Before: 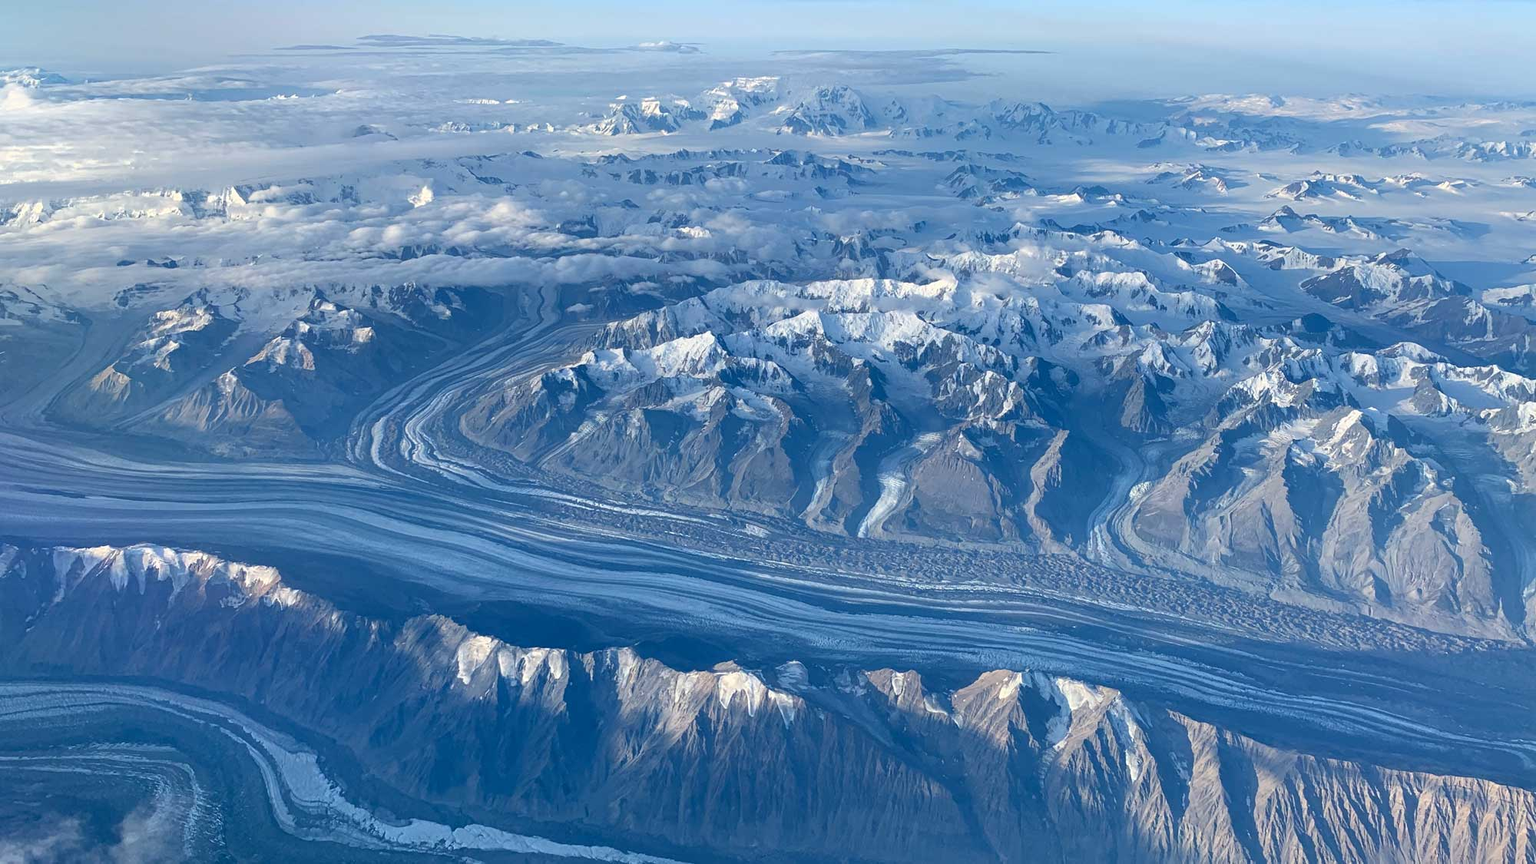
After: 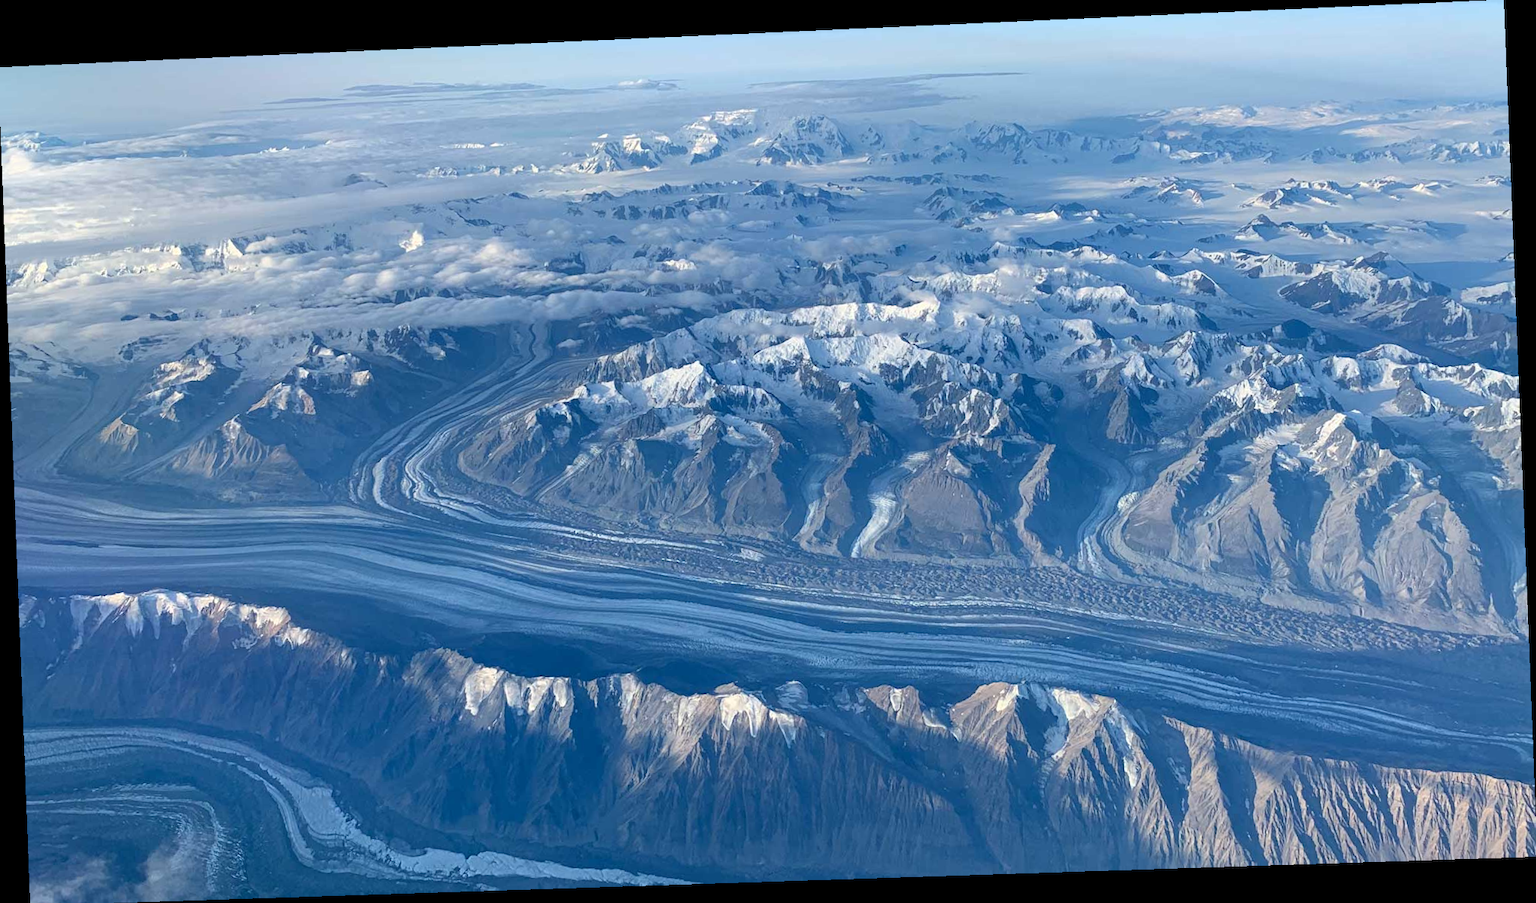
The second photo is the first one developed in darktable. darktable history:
crop and rotate: left 0.126%
rotate and perspective: rotation -2.22°, lens shift (horizontal) -0.022, automatic cropping off
